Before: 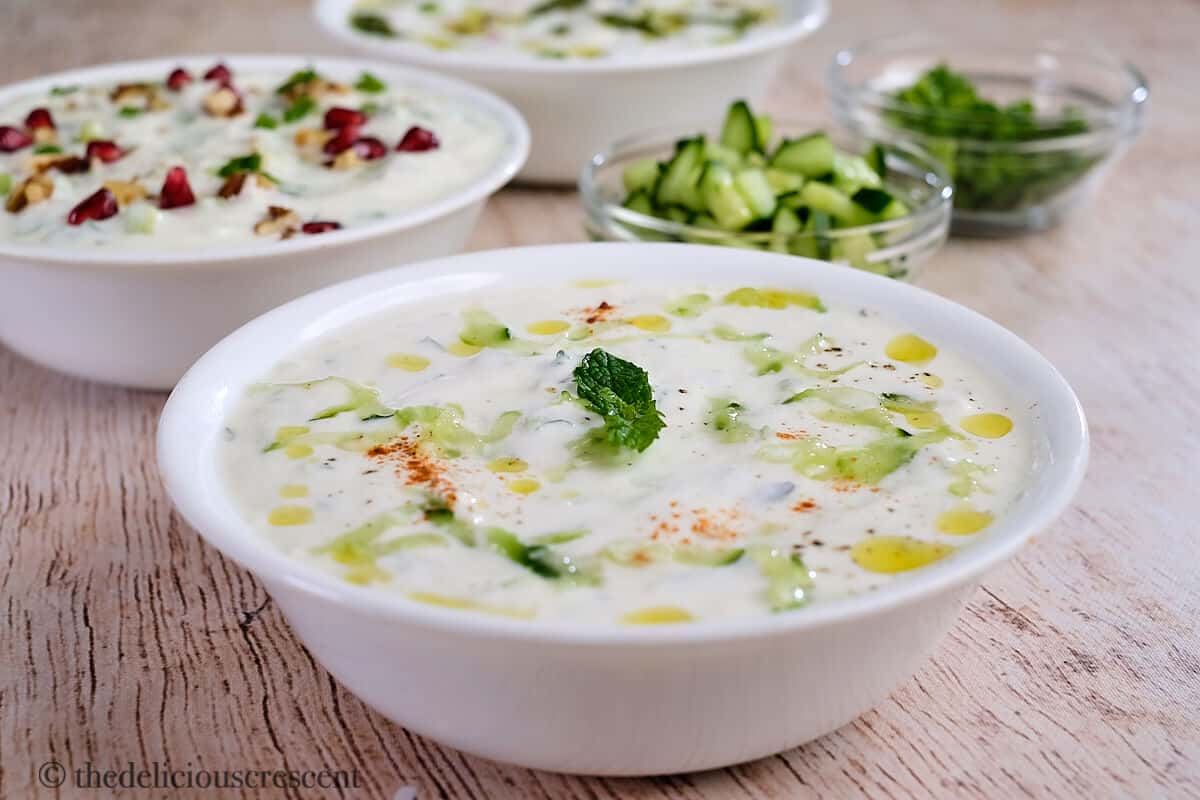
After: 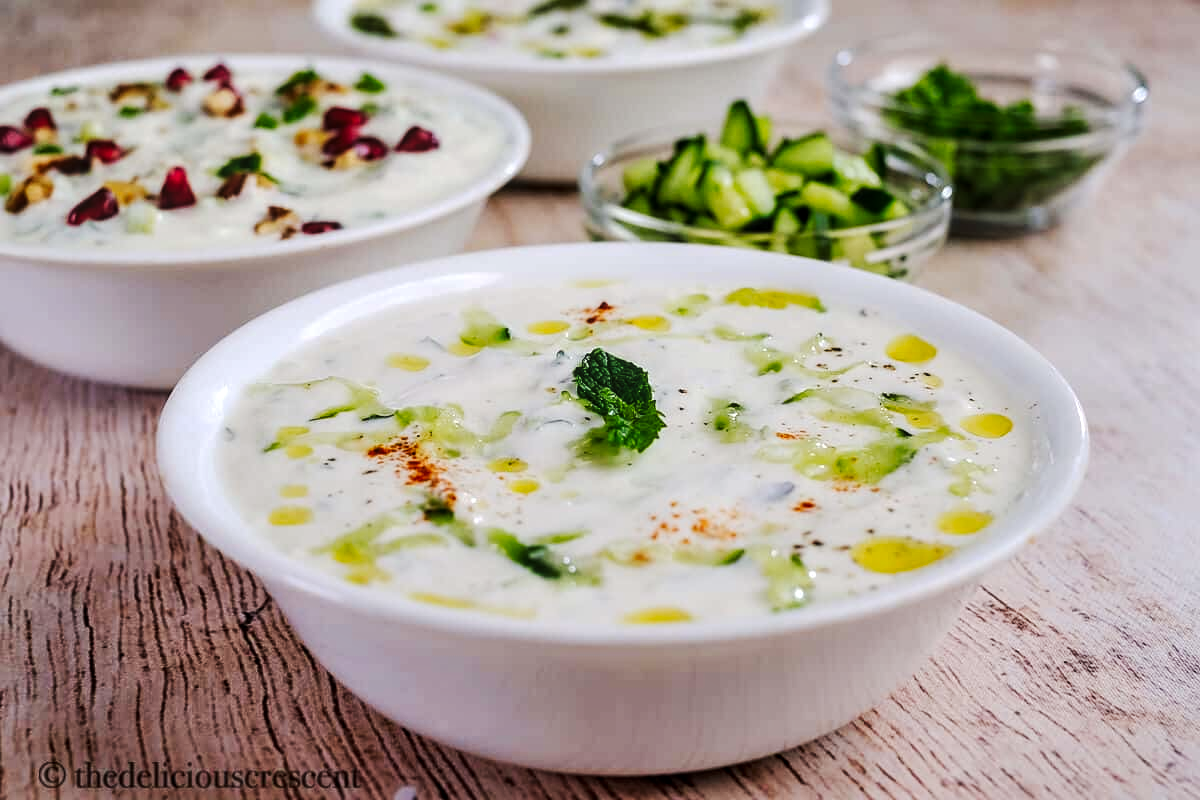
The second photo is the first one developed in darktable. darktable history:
local contrast: on, module defaults
tone curve: curves: ch0 [(0, 0) (0.003, 0.003) (0.011, 0.009) (0.025, 0.018) (0.044, 0.028) (0.069, 0.038) (0.1, 0.049) (0.136, 0.062) (0.177, 0.089) (0.224, 0.123) (0.277, 0.165) (0.335, 0.223) (0.399, 0.293) (0.468, 0.385) (0.543, 0.497) (0.623, 0.613) (0.709, 0.716) (0.801, 0.802) (0.898, 0.887) (1, 1)], preserve colors none
